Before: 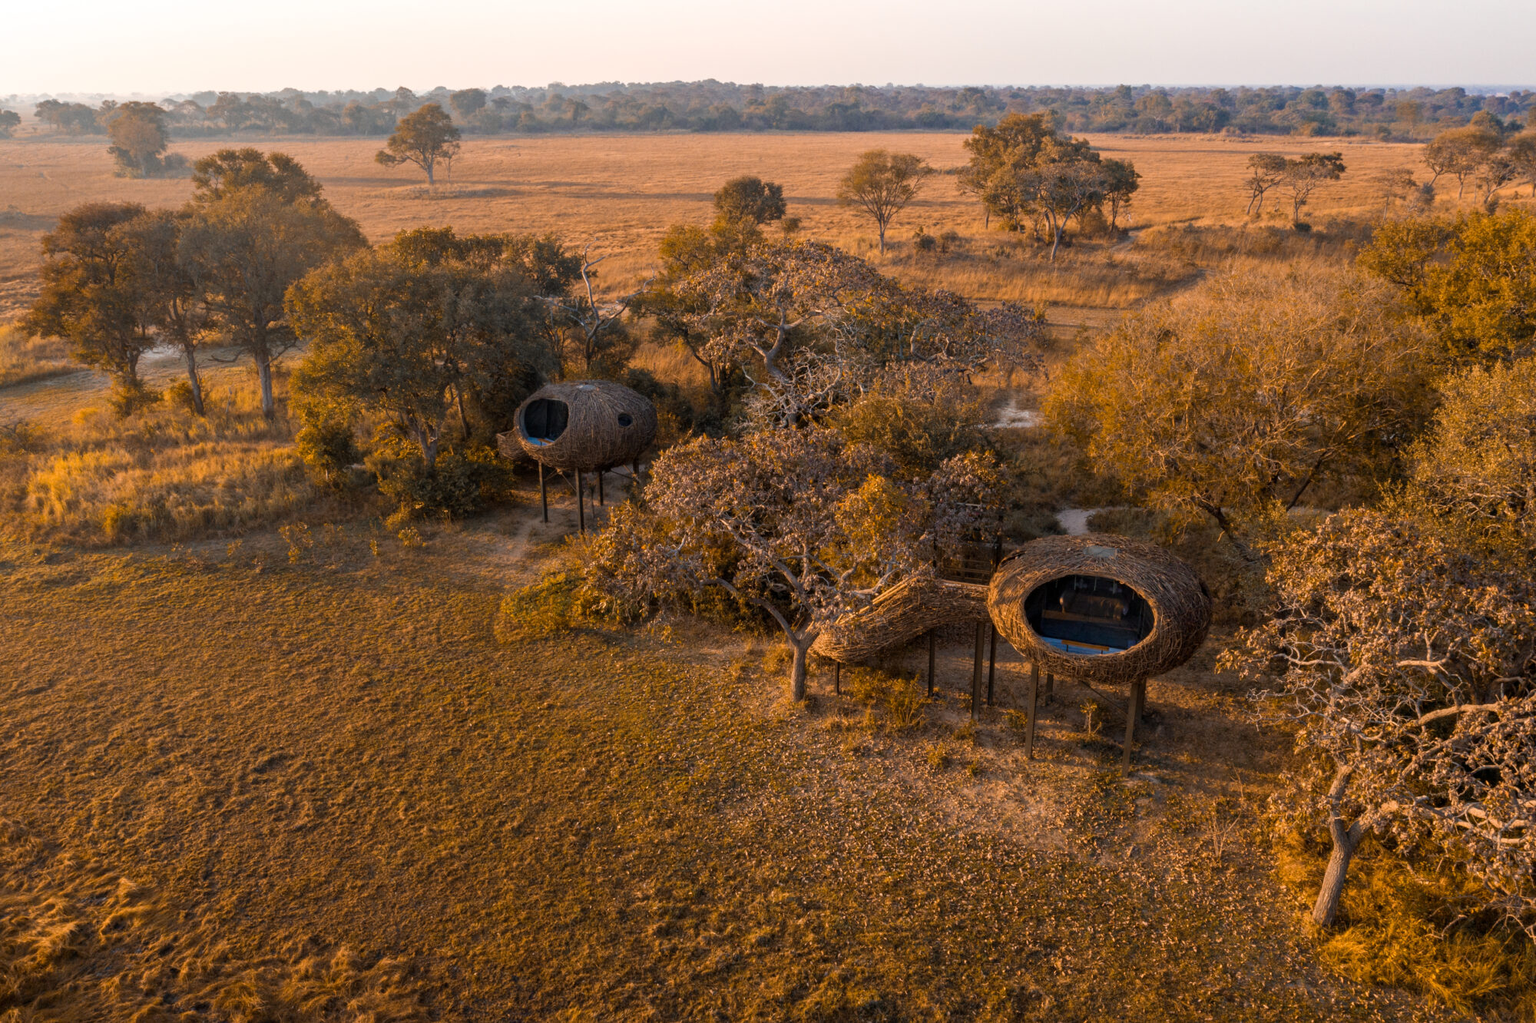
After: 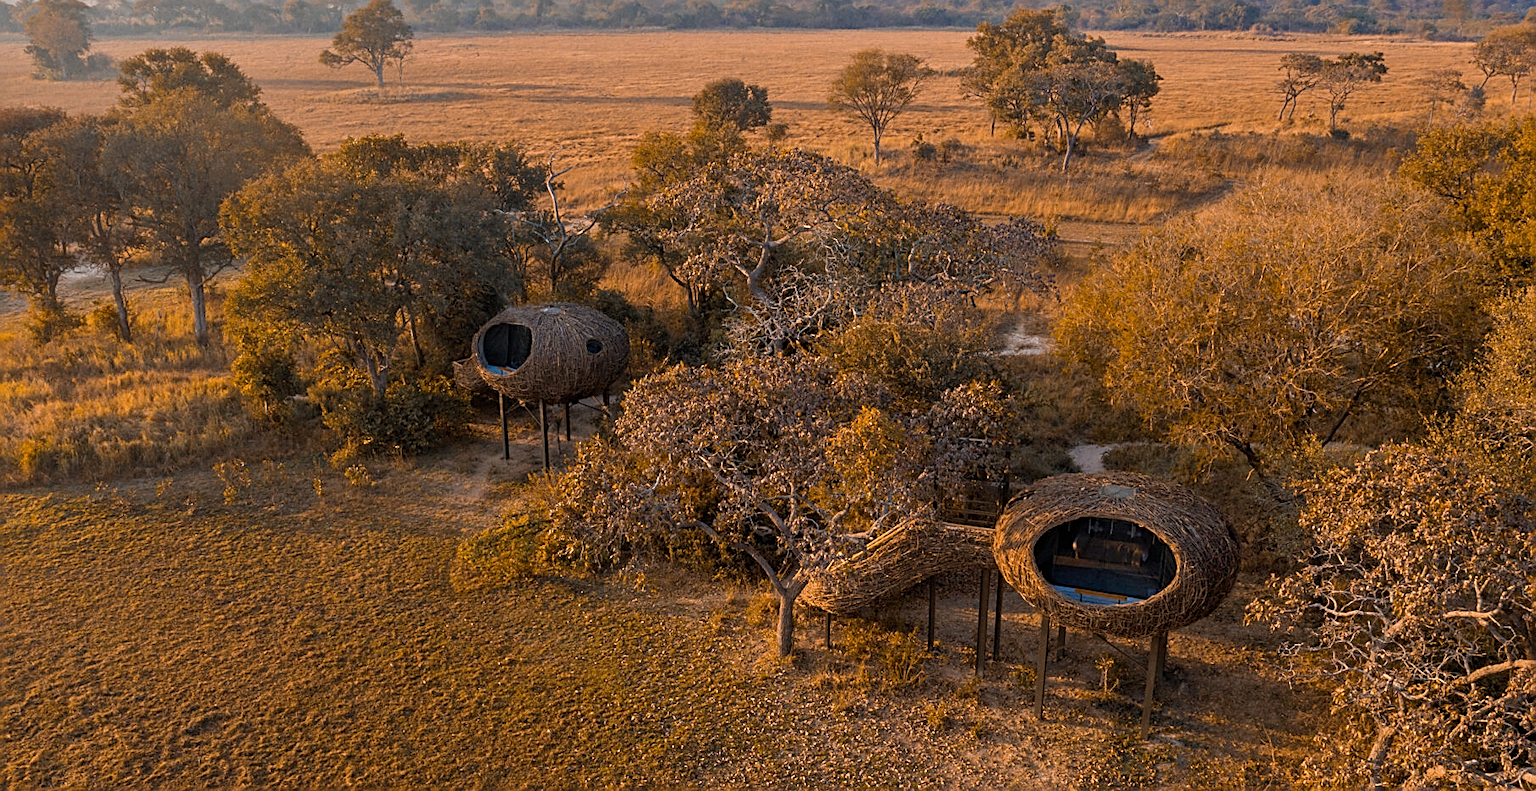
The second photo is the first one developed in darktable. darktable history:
crop: left 5.596%, top 10.314%, right 3.534%, bottom 19.395%
shadows and highlights: shadows 25, white point adjustment -3, highlights -30
sharpen: amount 0.901
